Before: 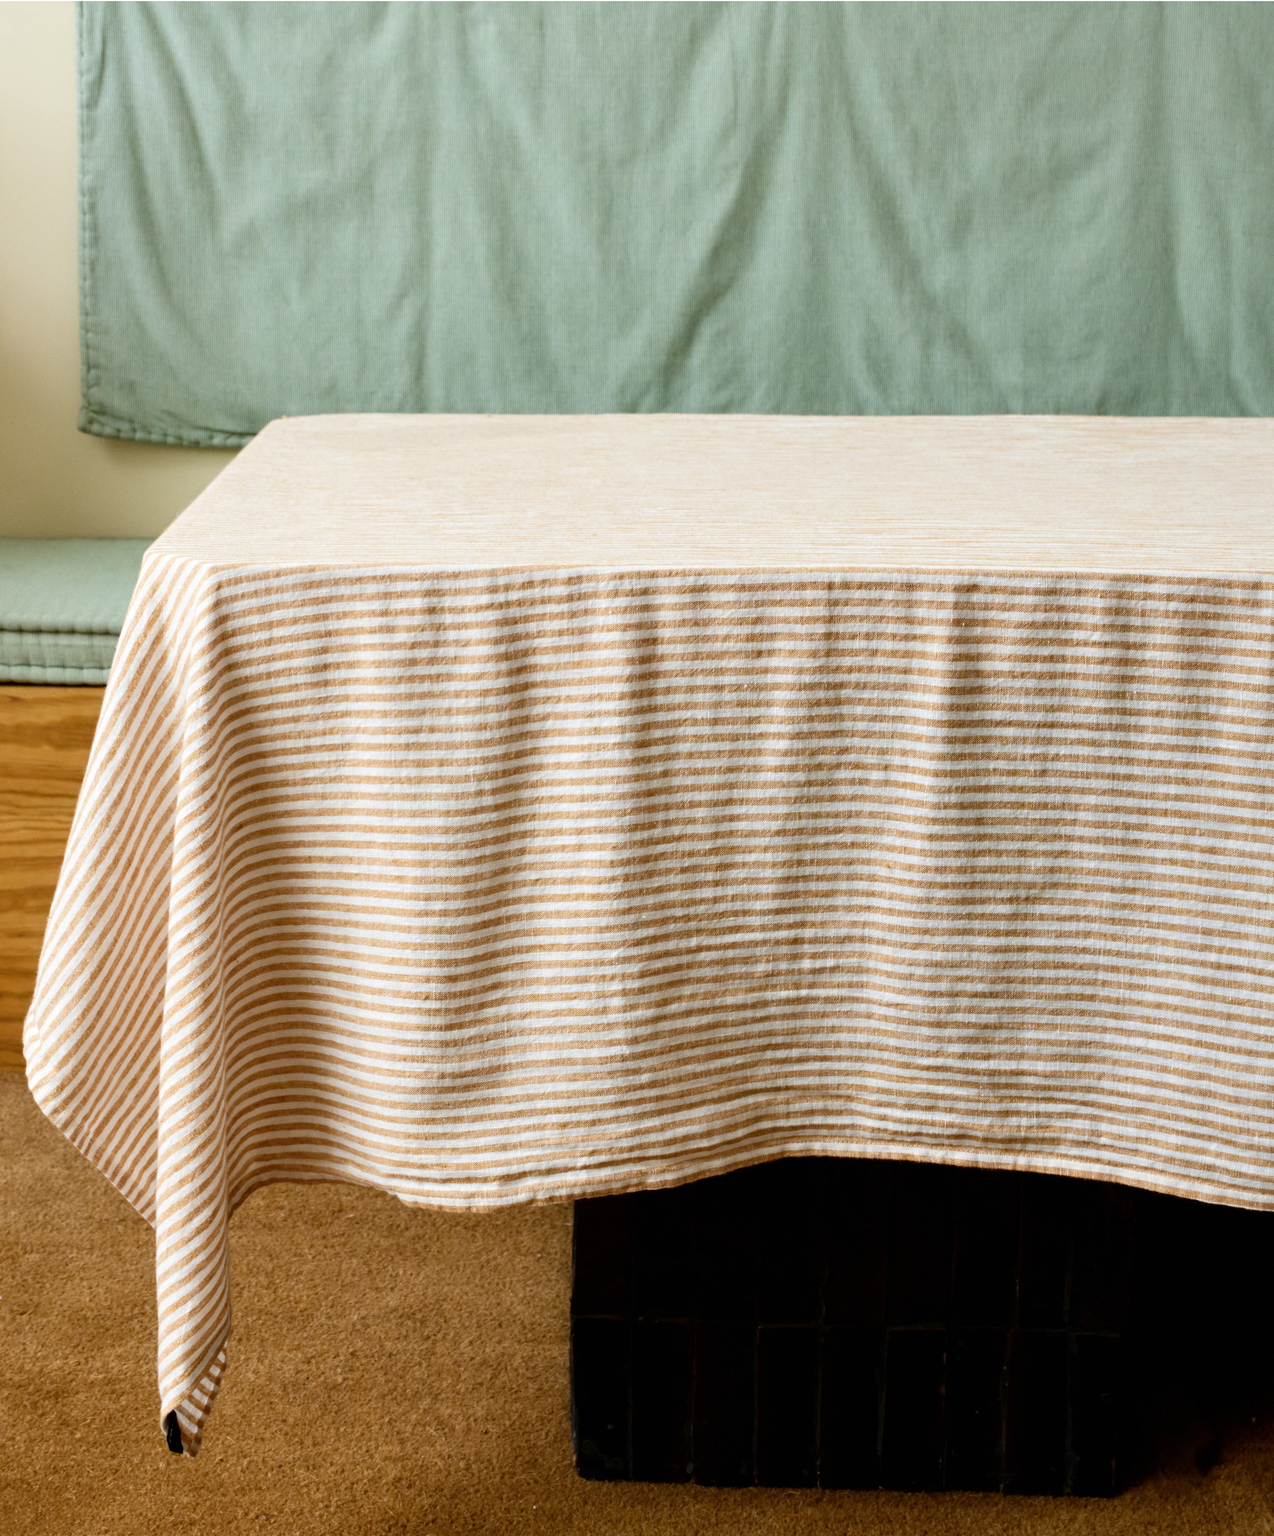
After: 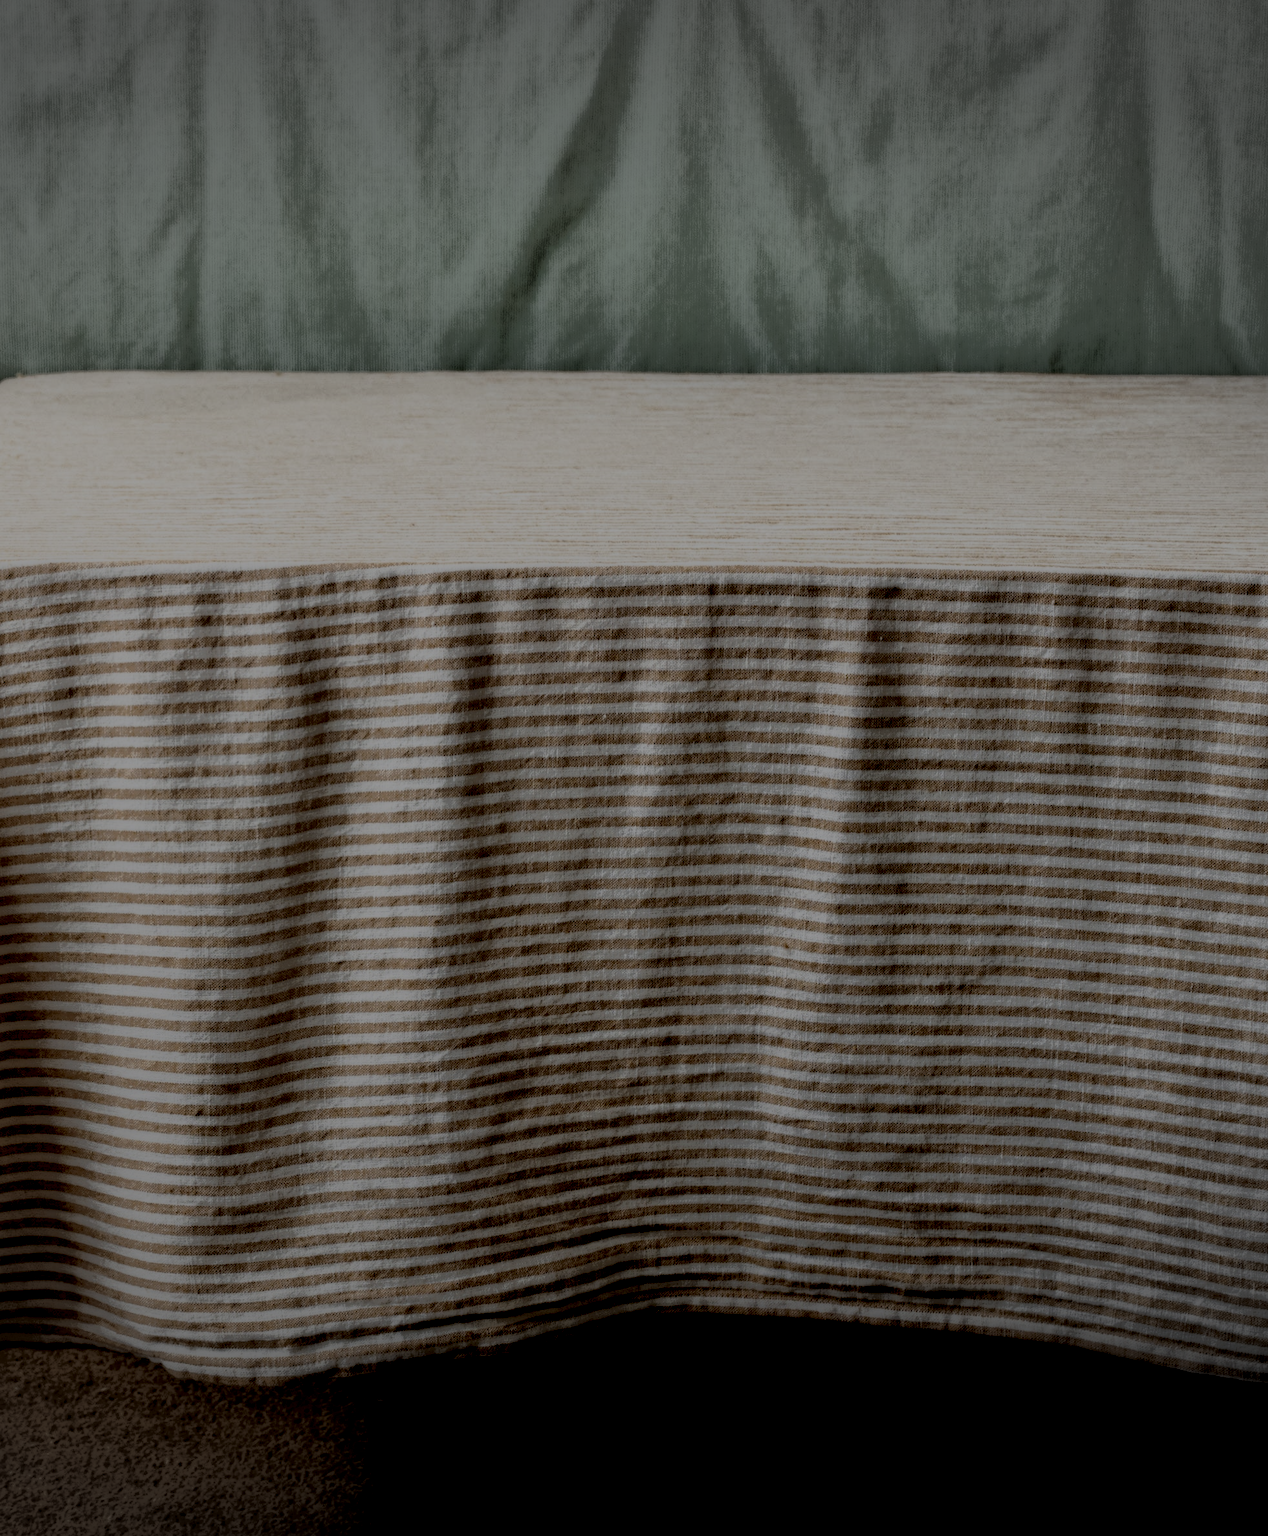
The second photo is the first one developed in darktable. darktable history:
exposure: black level correction -0.002, exposure 0.539 EV, compensate exposure bias true, compensate highlight preservation false
crop and rotate: left 21.164%, top 7.941%, right 0.357%, bottom 13.317%
tone curve: curves: ch0 [(0, 0.008) (0.081, 0.044) (0.177, 0.123) (0.283, 0.253) (0.427, 0.441) (0.495, 0.524) (0.661, 0.756) (0.796, 0.859) (1, 0.951)]; ch1 [(0, 0) (0.161, 0.092) (0.35, 0.33) (0.392, 0.392) (0.427, 0.426) (0.479, 0.472) (0.505, 0.5) (0.521, 0.519) (0.567, 0.556) (0.583, 0.588) (0.625, 0.627) (0.678, 0.733) (1, 1)]; ch2 [(0, 0) (0.346, 0.362) (0.404, 0.427) (0.502, 0.499) (0.523, 0.522) (0.544, 0.561) (0.58, 0.59) (0.629, 0.642) (0.717, 0.678) (1, 1)], preserve colors none
vignetting: fall-off start 100.38%, center (-0.122, -0.006), width/height ratio 1.309
local contrast: highlights 4%, shadows 208%, detail 164%, midtone range 0.007
color zones: curves: ch1 [(0, 0.292) (0.001, 0.292) (0.2, 0.264) (0.4, 0.248) (0.6, 0.248) (0.8, 0.264) (0.999, 0.292) (1, 0.292)]
tone equalizer: -8 EV -1.99 EV, -7 EV -1.98 EV, -6 EV -1.99 EV, -5 EV -1.97 EV, -4 EV -1.99 EV, -3 EV -2 EV, -2 EV -1.98 EV, -1 EV -1.62 EV, +0 EV -1.99 EV
filmic rgb: black relative exposure -16 EV, white relative exposure 4.94 EV, threshold 3.05 EV, hardness 6.23, enable highlight reconstruction true
